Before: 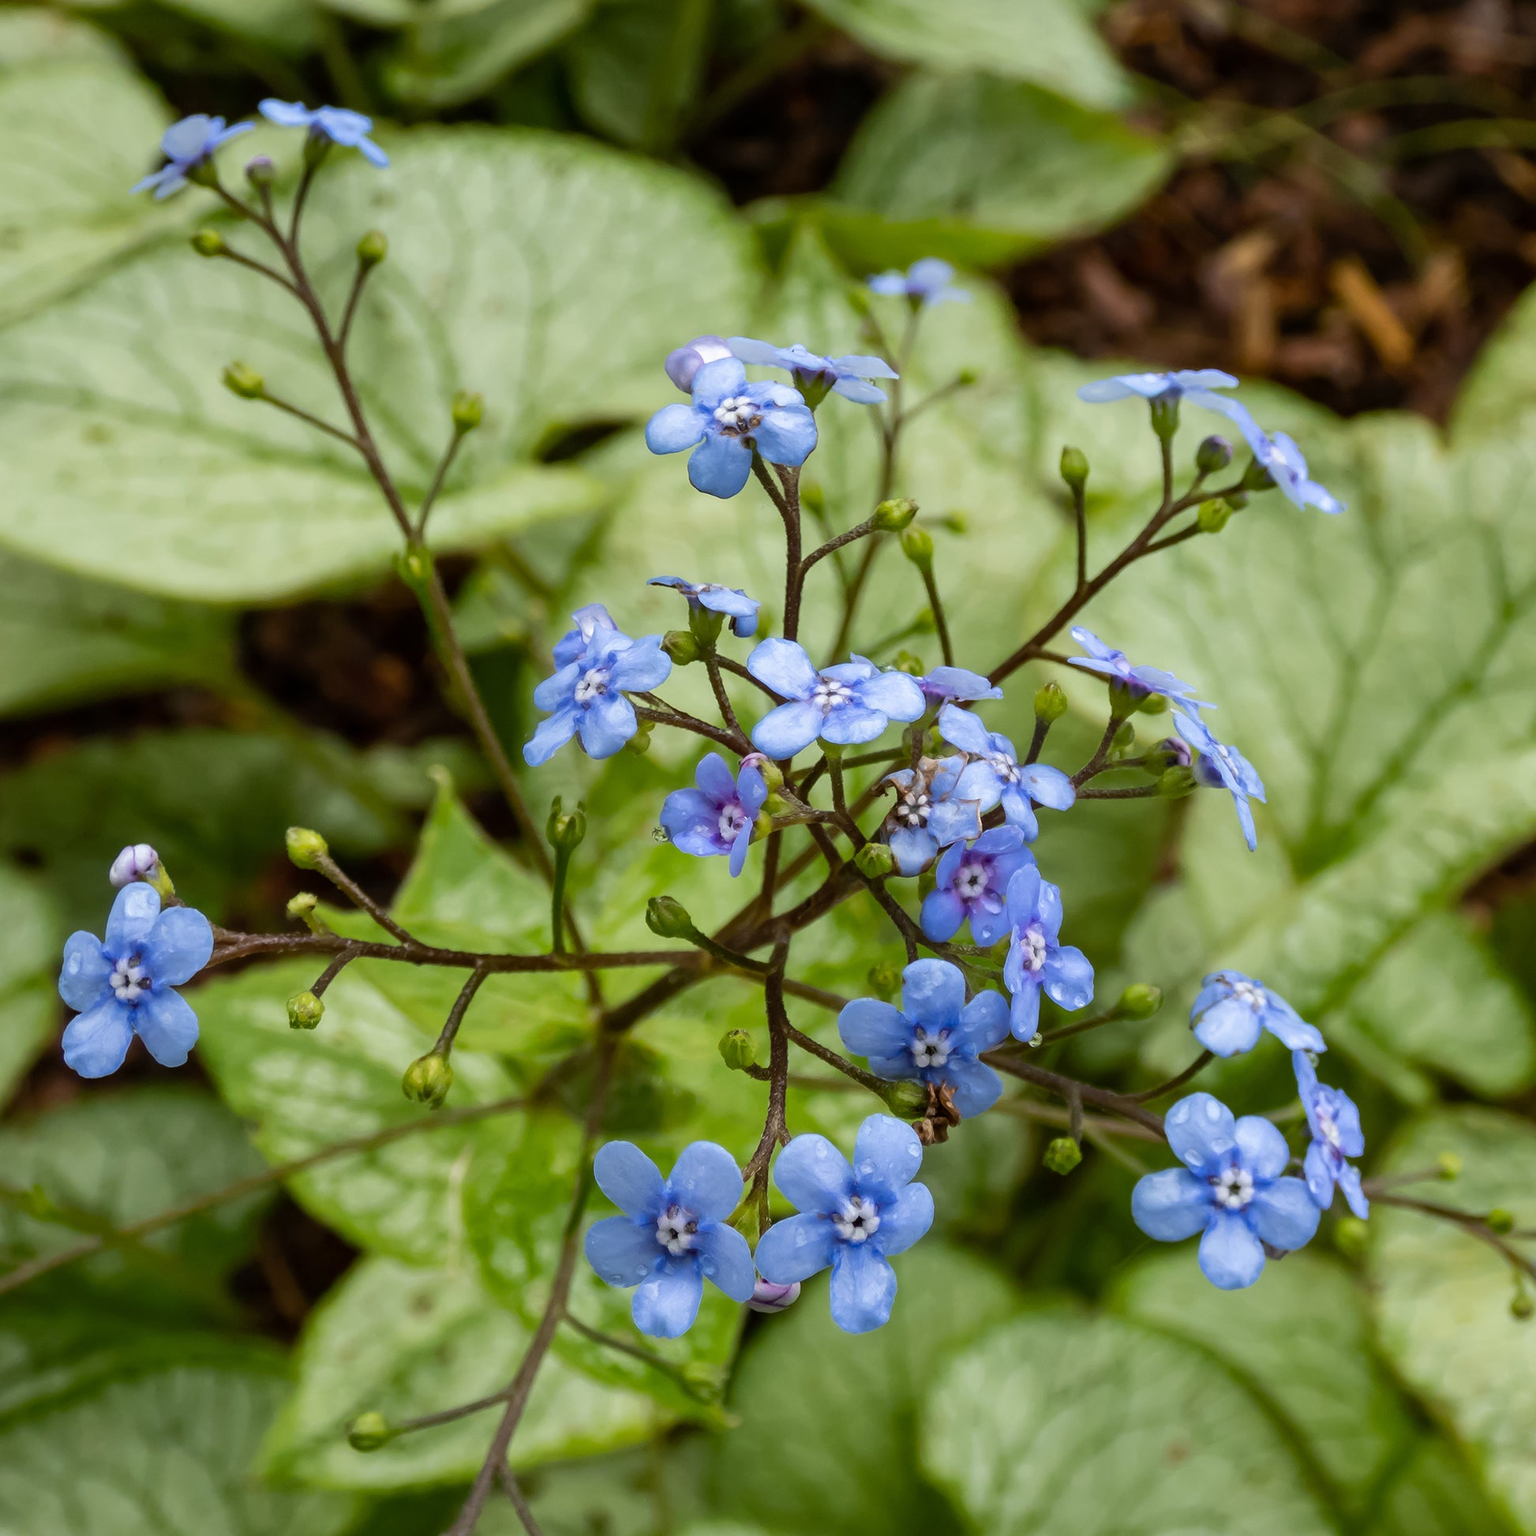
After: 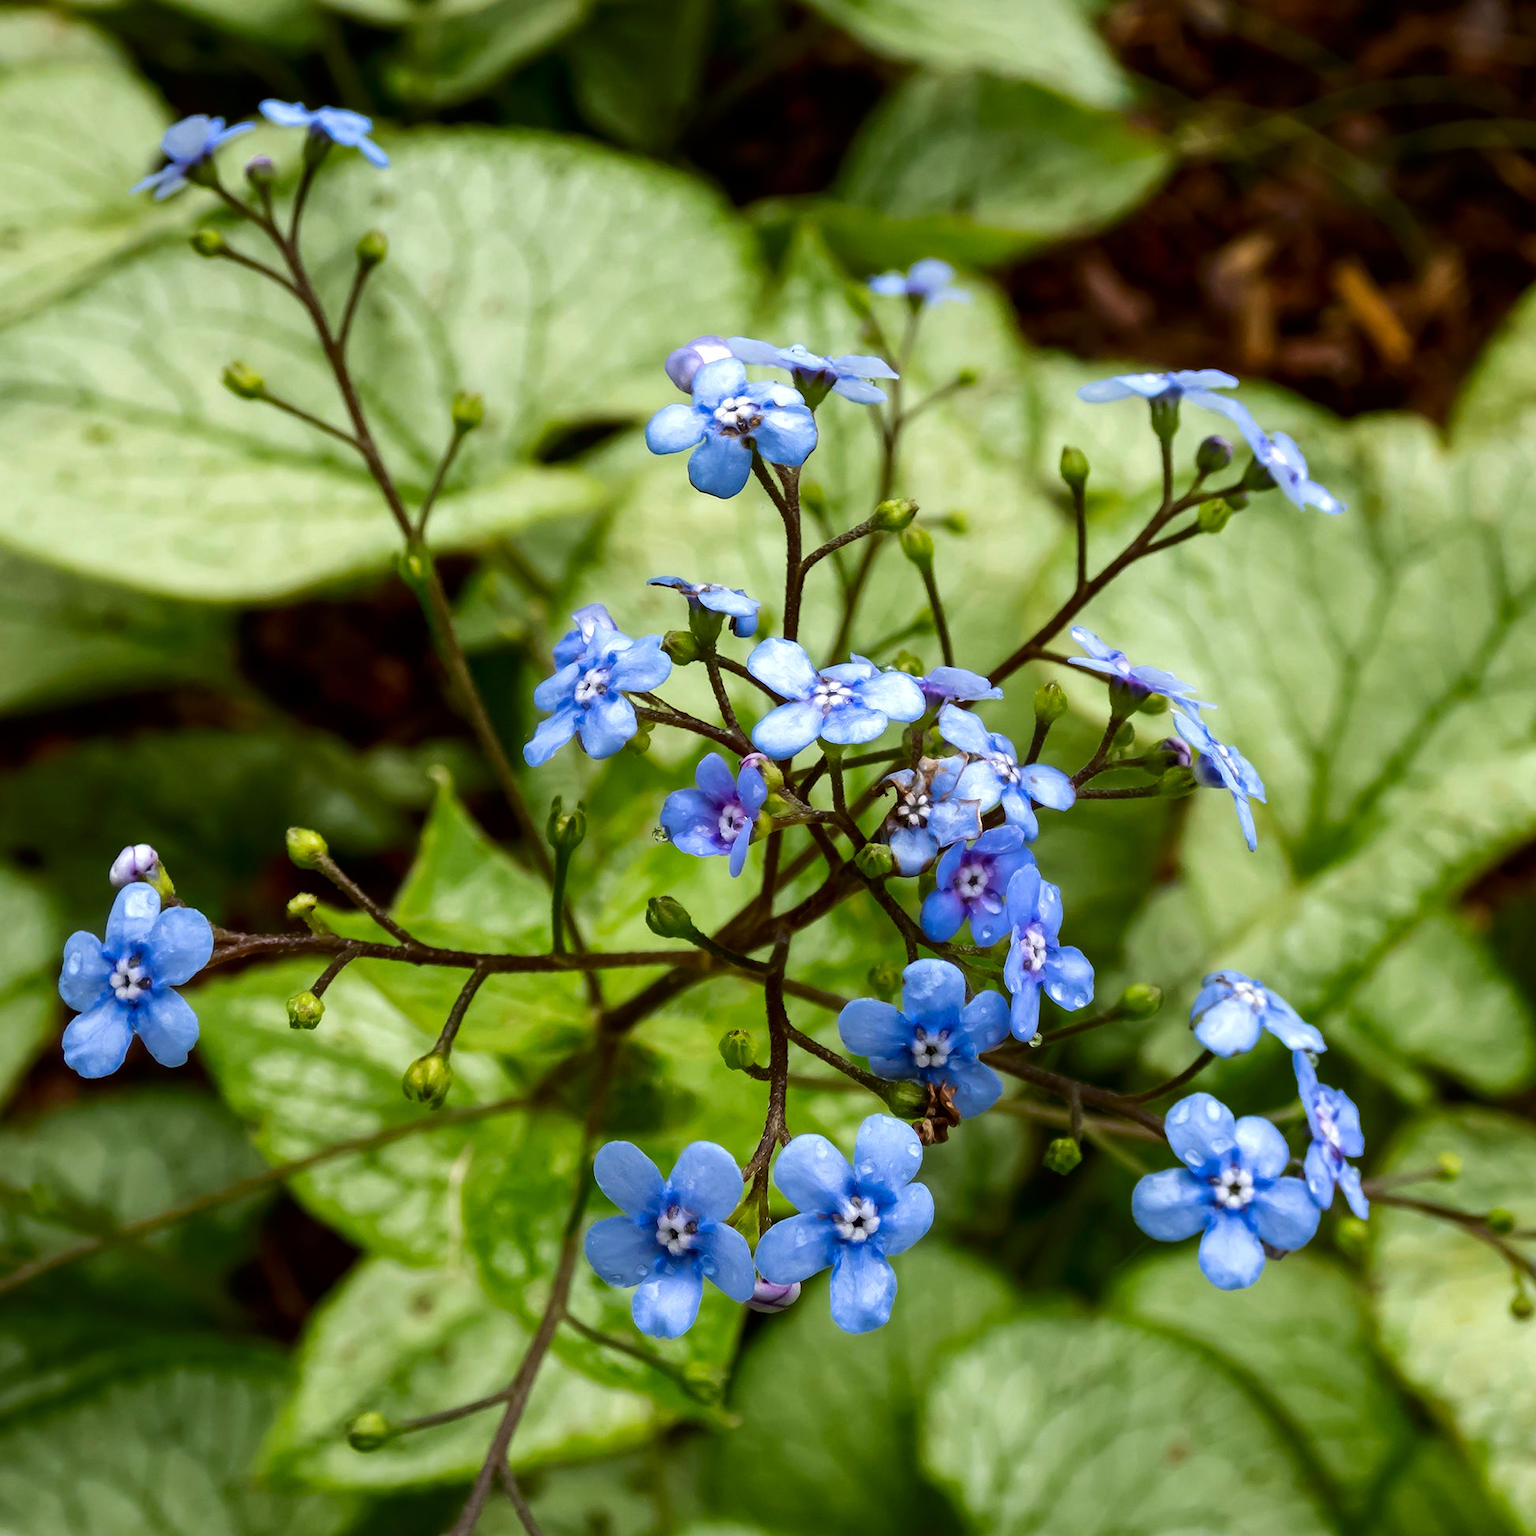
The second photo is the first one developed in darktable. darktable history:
contrast brightness saturation: contrast 0.069, brightness -0.154, saturation 0.111
tone equalizer: -8 EV -0.417 EV, -7 EV -0.384 EV, -6 EV -0.346 EV, -5 EV -0.191 EV, -3 EV 0.225 EV, -2 EV 0.342 EV, -1 EV 0.406 EV, +0 EV 0.412 EV, mask exposure compensation -0.488 EV
